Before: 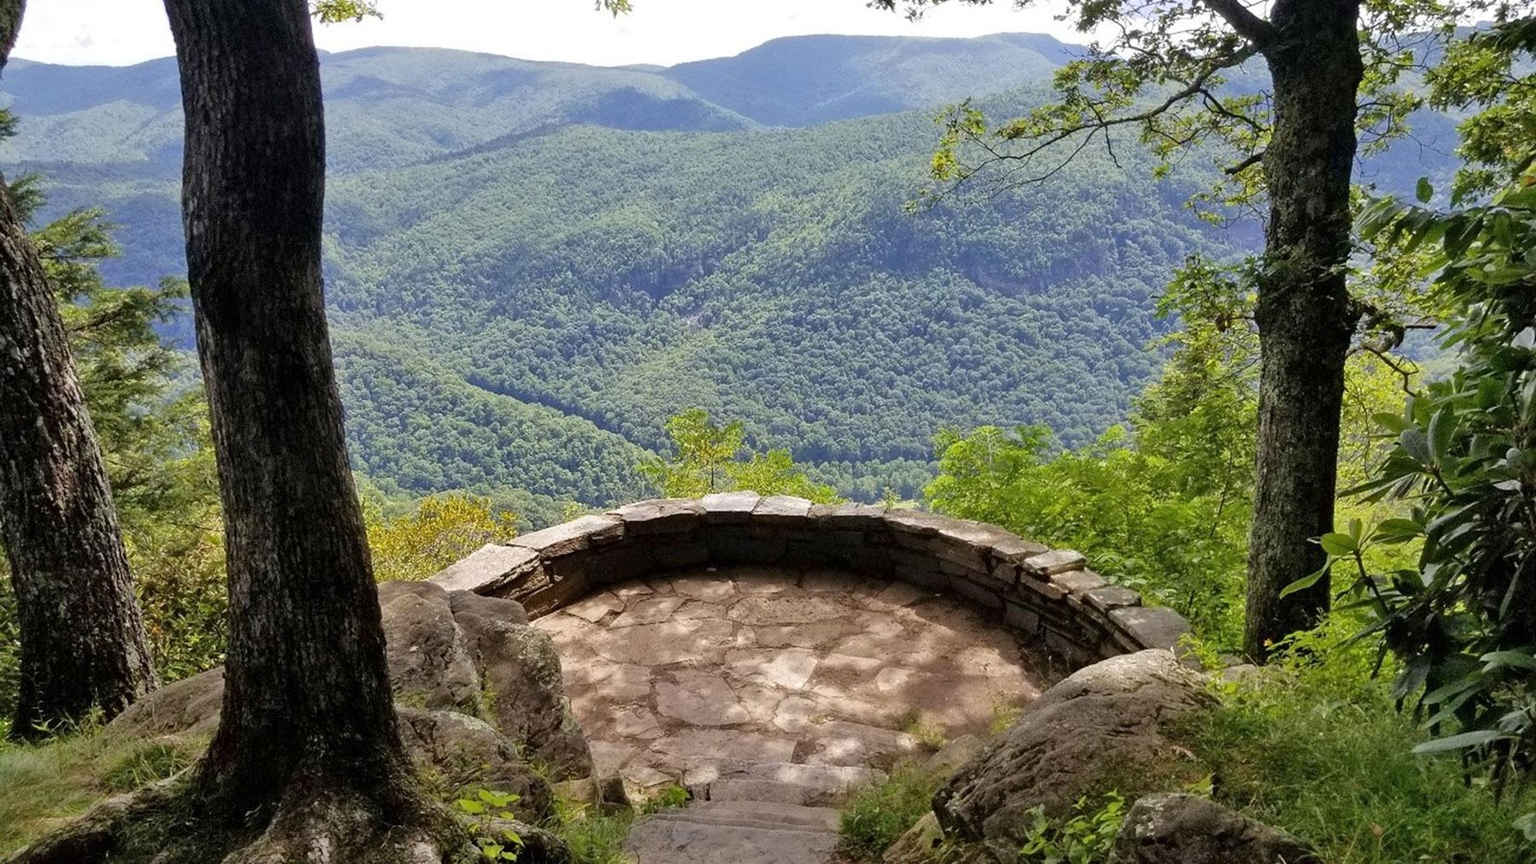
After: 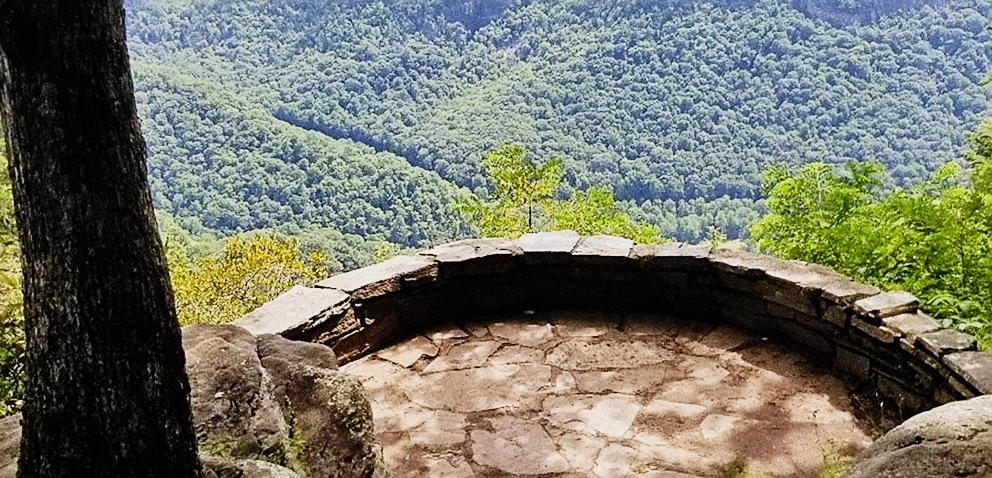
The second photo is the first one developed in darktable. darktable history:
sharpen: on, module defaults
sigmoid: skew -0.2, preserve hue 0%, red attenuation 0.1, red rotation 0.035, green attenuation 0.1, green rotation -0.017, blue attenuation 0.15, blue rotation -0.052, base primaries Rec2020
crop: left 13.312%, top 31.28%, right 24.627%, bottom 15.582%
contrast brightness saturation: contrast 0.2, brightness 0.15, saturation 0.14
